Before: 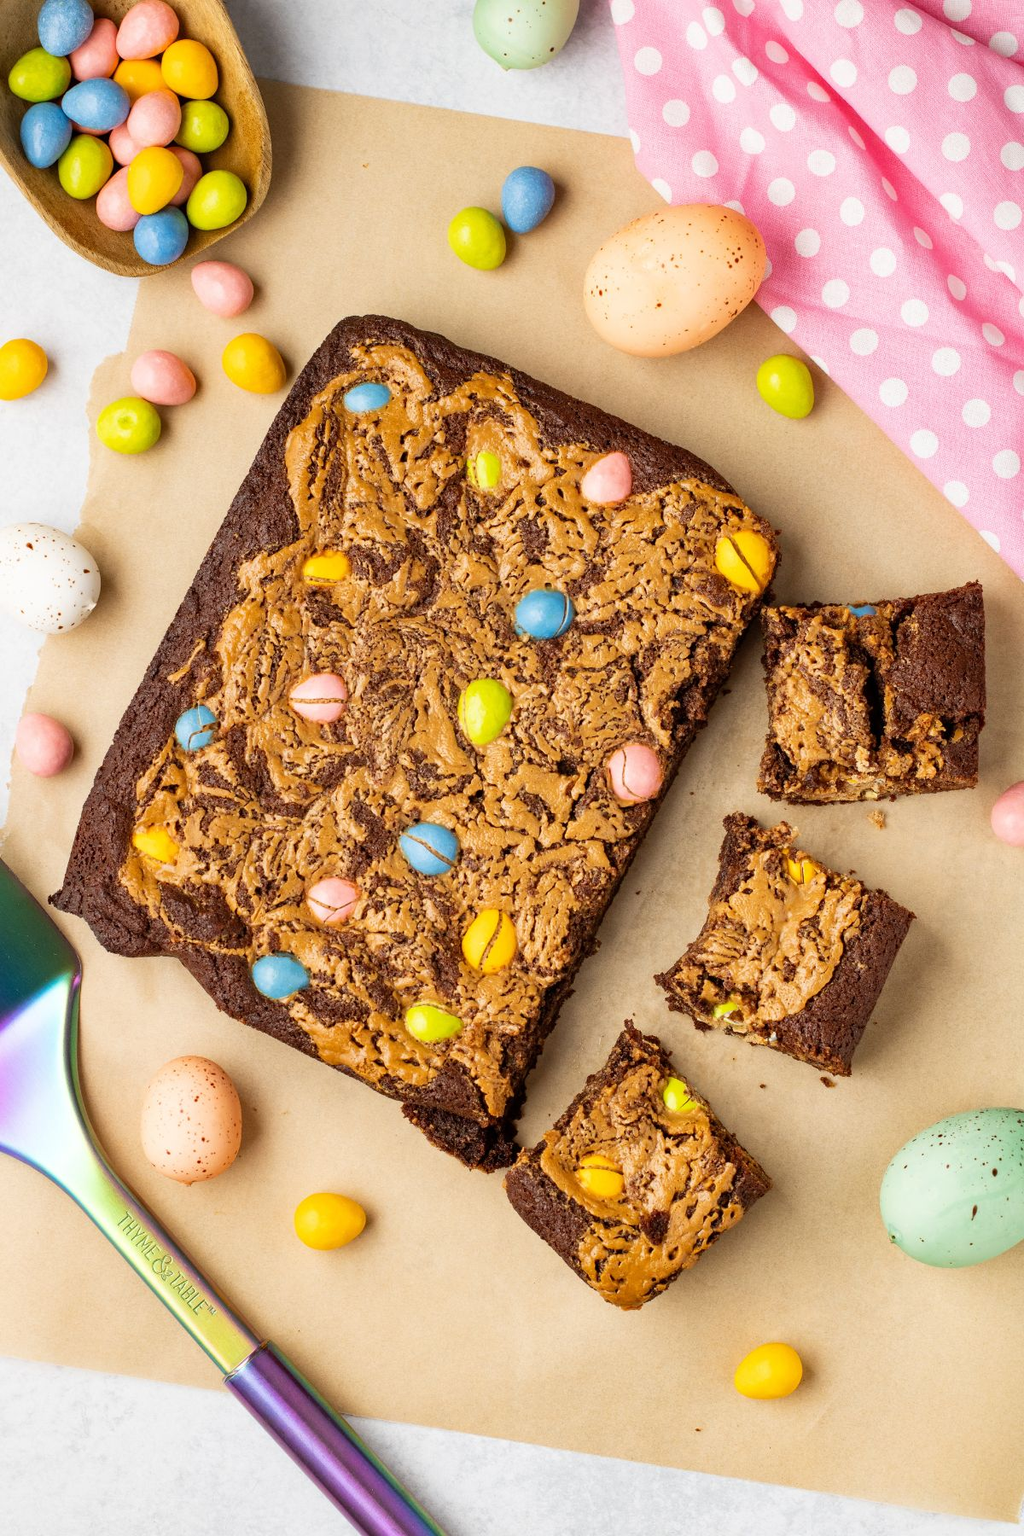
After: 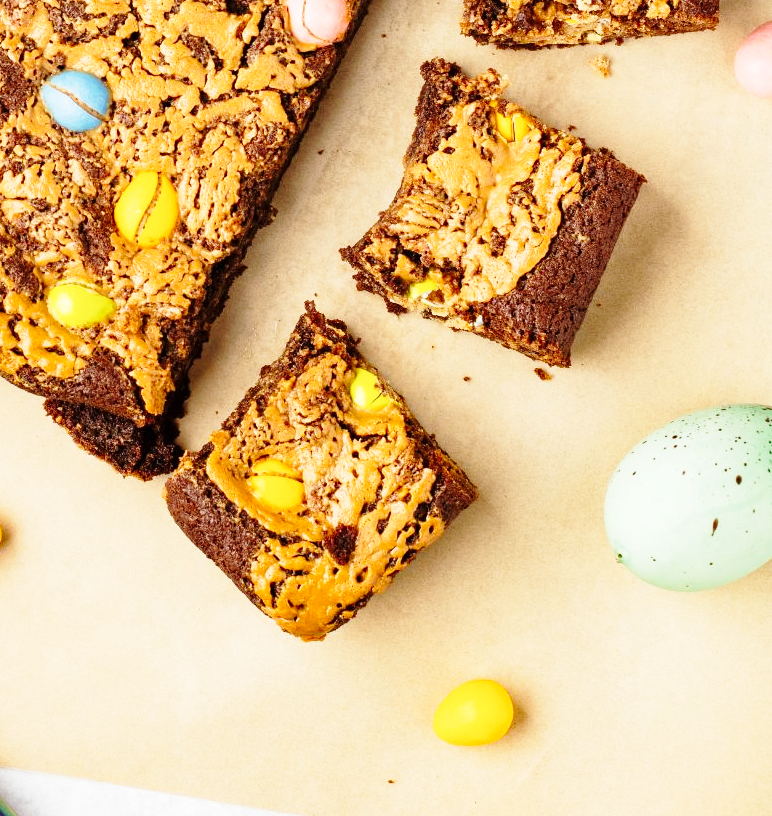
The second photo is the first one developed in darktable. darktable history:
base curve: curves: ch0 [(0, 0) (0.028, 0.03) (0.121, 0.232) (0.46, 0.748) (0.859, 0.968) (1, 1)], preserve colors none
crop and rotate: left 35.637%, top 49.703%, bottom 4.94%
